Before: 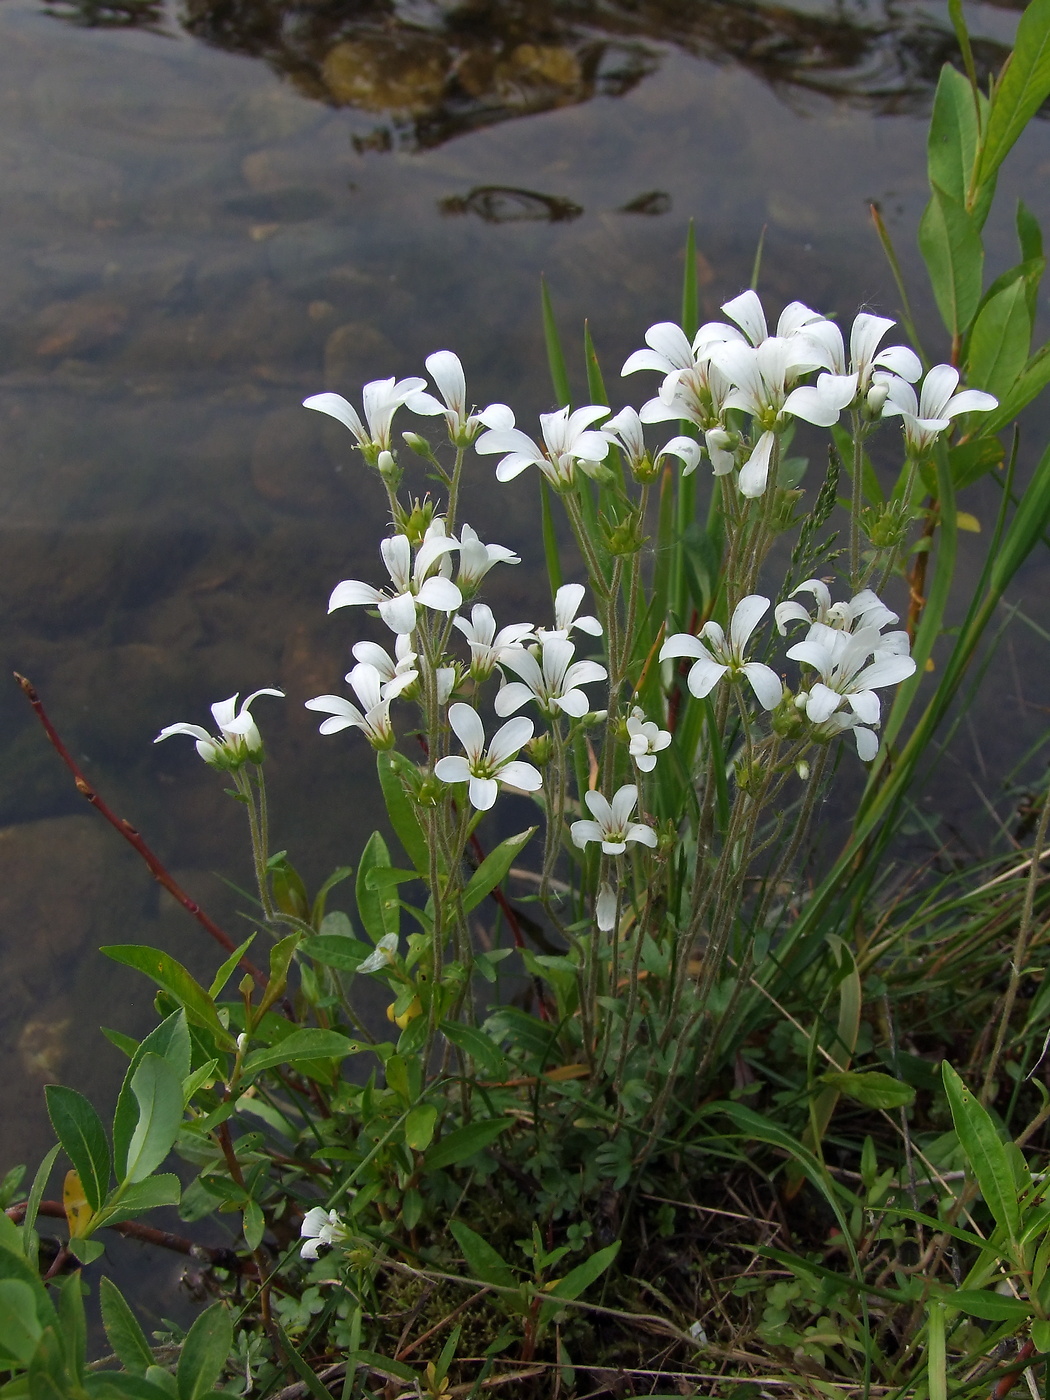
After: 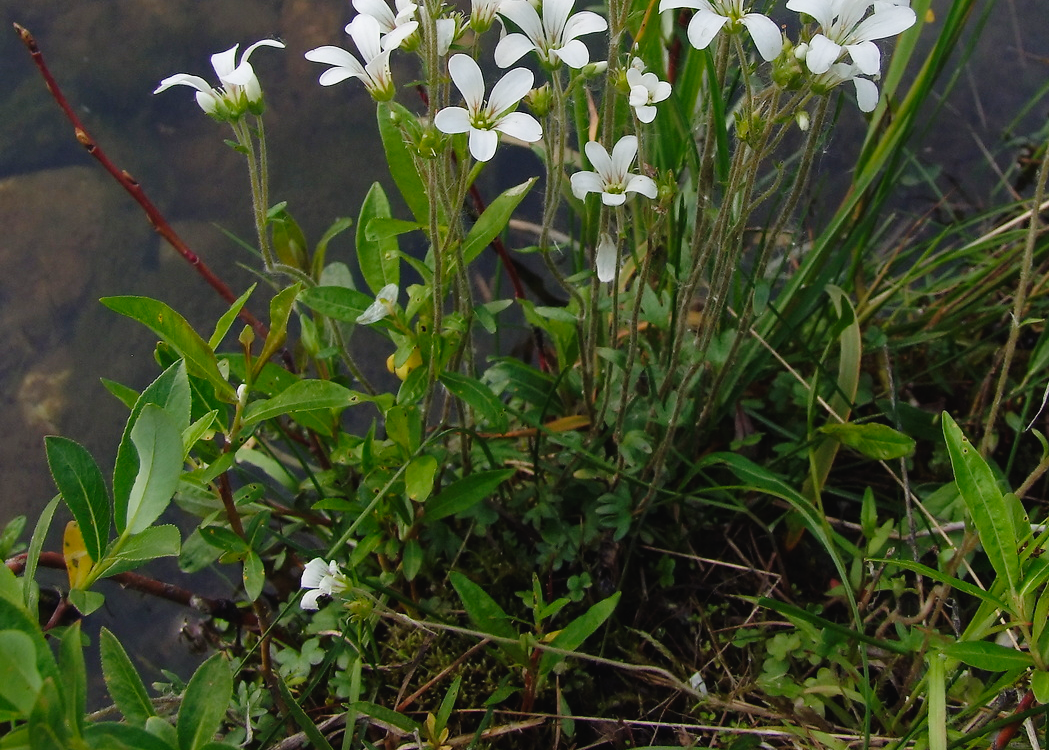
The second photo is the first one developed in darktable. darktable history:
tone curve: curves: ch0 [(0, 0.021) (0.049, 0.044) (0.152, 0.14) (0.328, 0.377) (0.473, 0.543) (0.641, 0.705) (0.868, 0.887) (1, 0.969)]; ch1 [(0, 0) (0.322, 0.328) (0.43, 0.425) (0.474, 0.466) (0.502, 0.503) (0.522, 0.526) (0.564, 0.591) (0.602, 0.632) (0.677, 0.701) (0.859, 0.885) (1, 1)]; ch2 [(0, 0) (0.33, 0.301) (0.447, 0.44) (0.487, 0.496) (0.502, 0.516) (0.535, 0.554) (0.565, 0.598) (0.618, 0.629) (1, 1)], preserve colors none
crop and rotate: top 46.406%, right 0.024%
